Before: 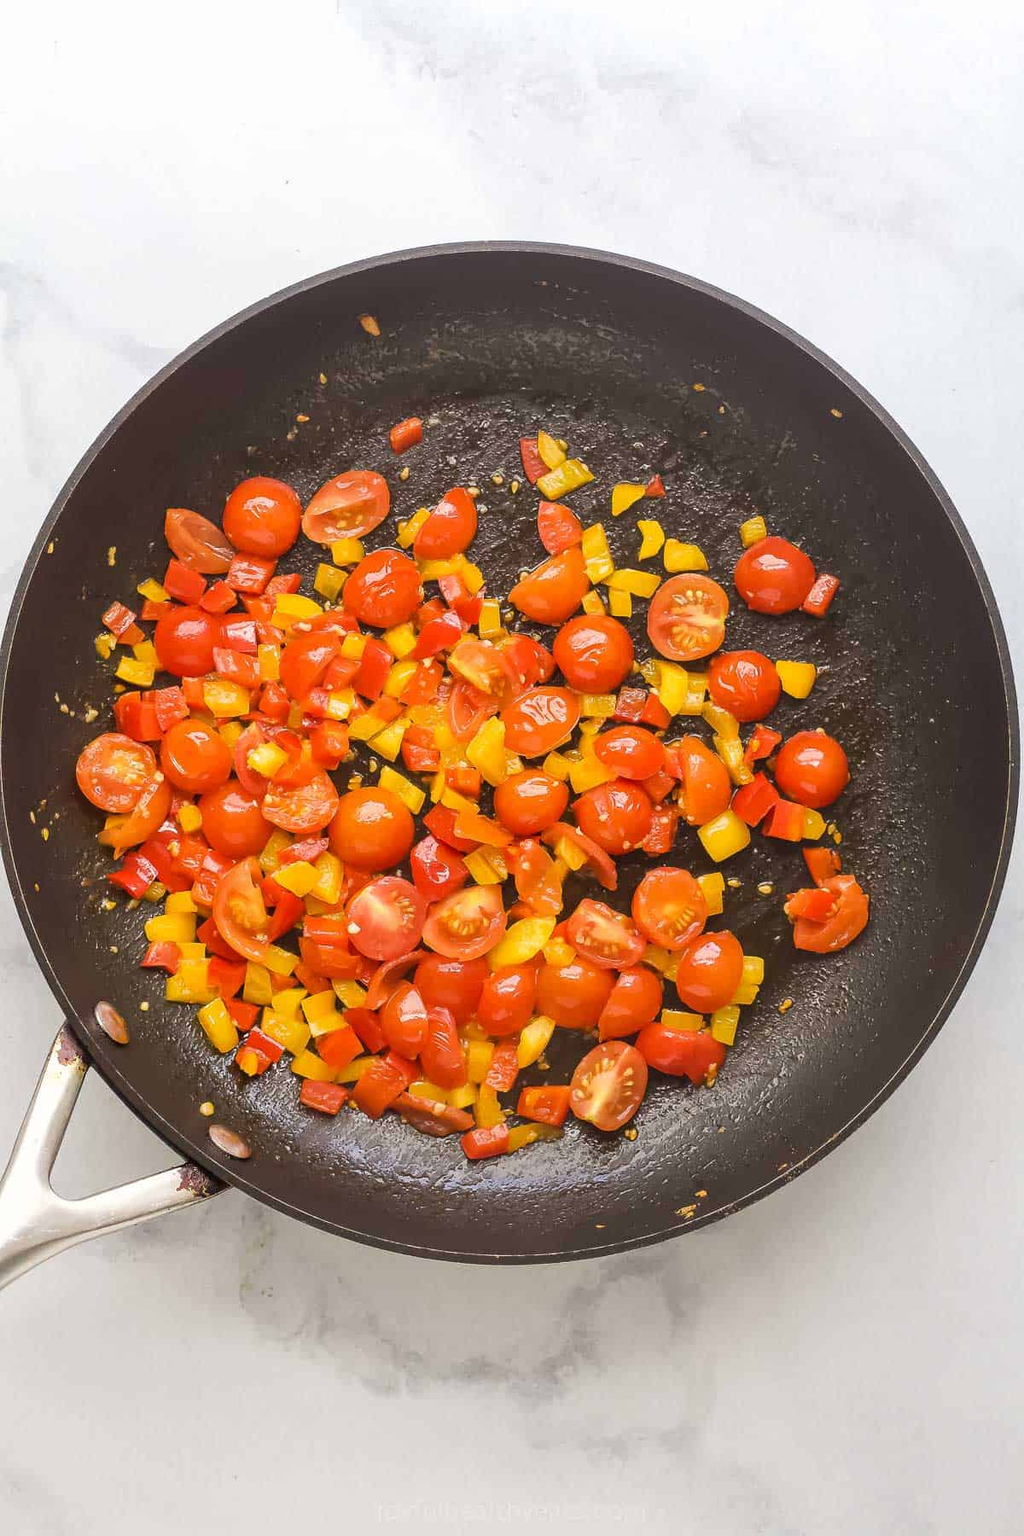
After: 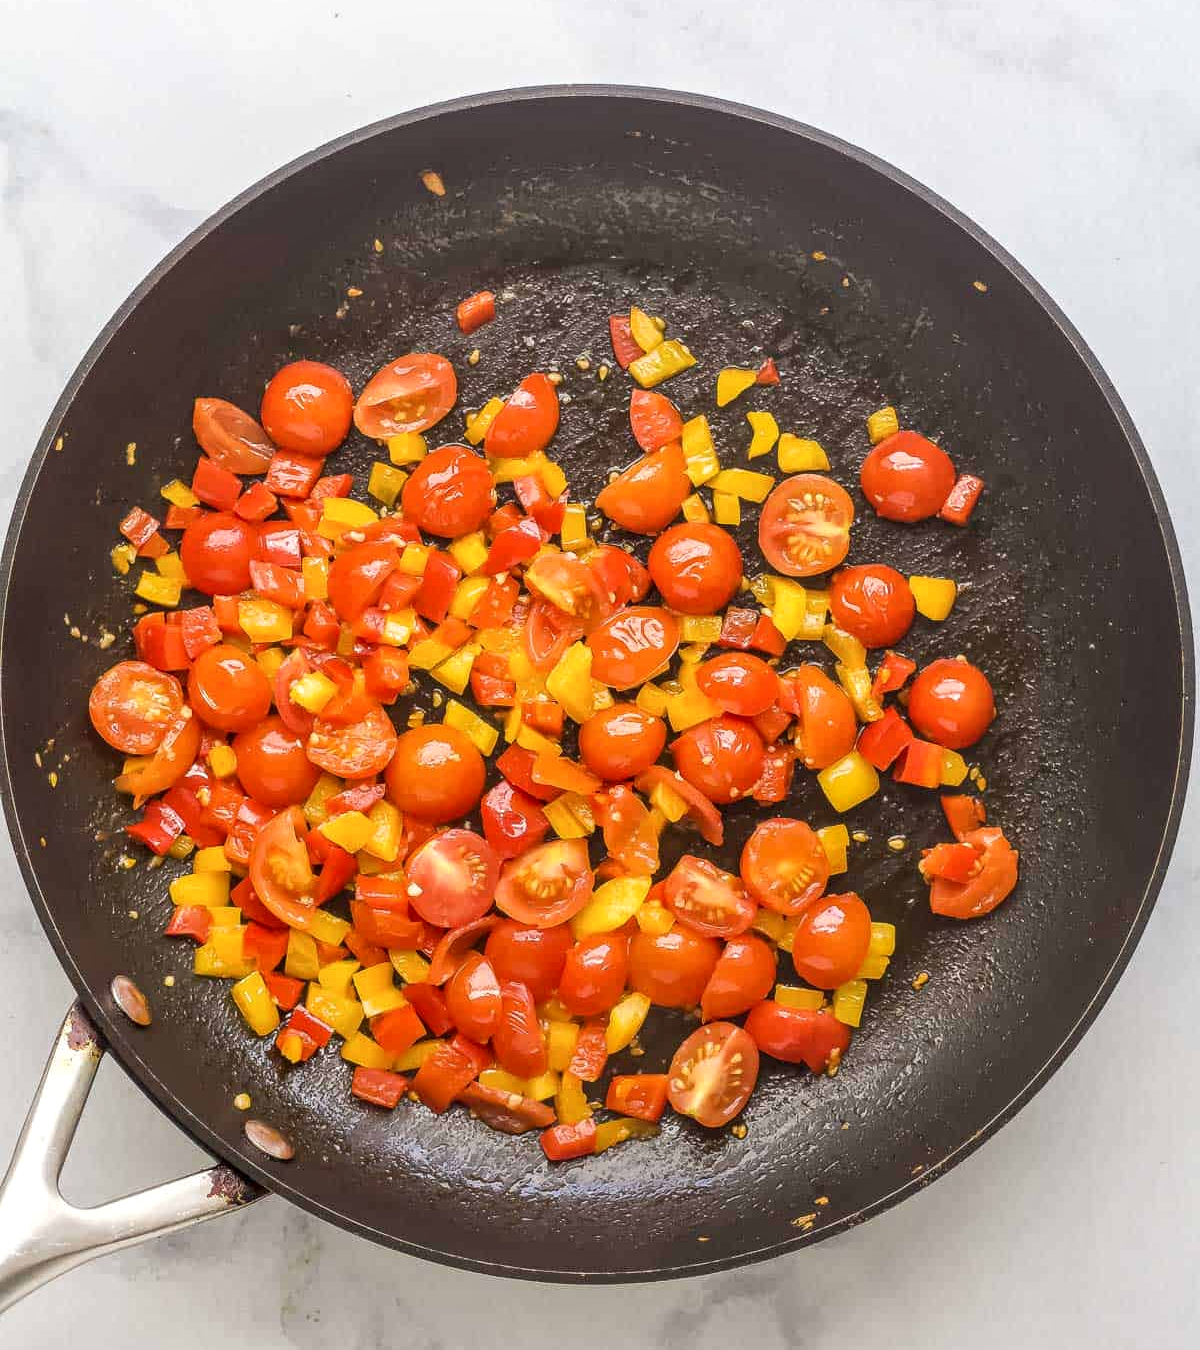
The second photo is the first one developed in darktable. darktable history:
local contrast: on, module defaults
crop: top 11.038%, bottom 13.962%
